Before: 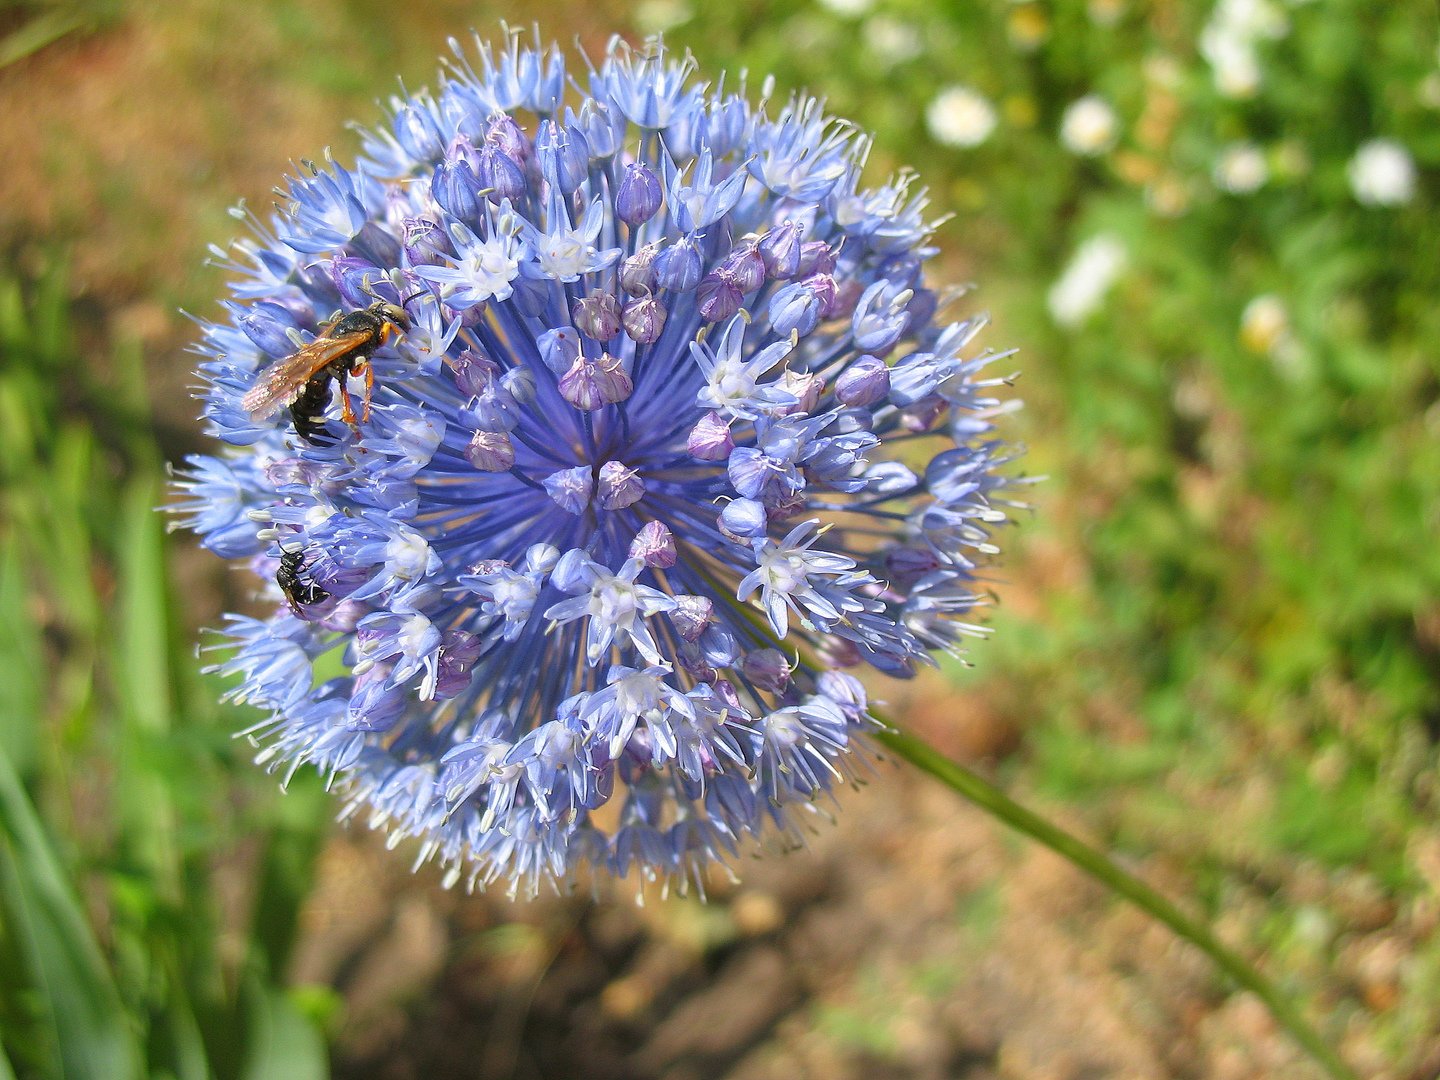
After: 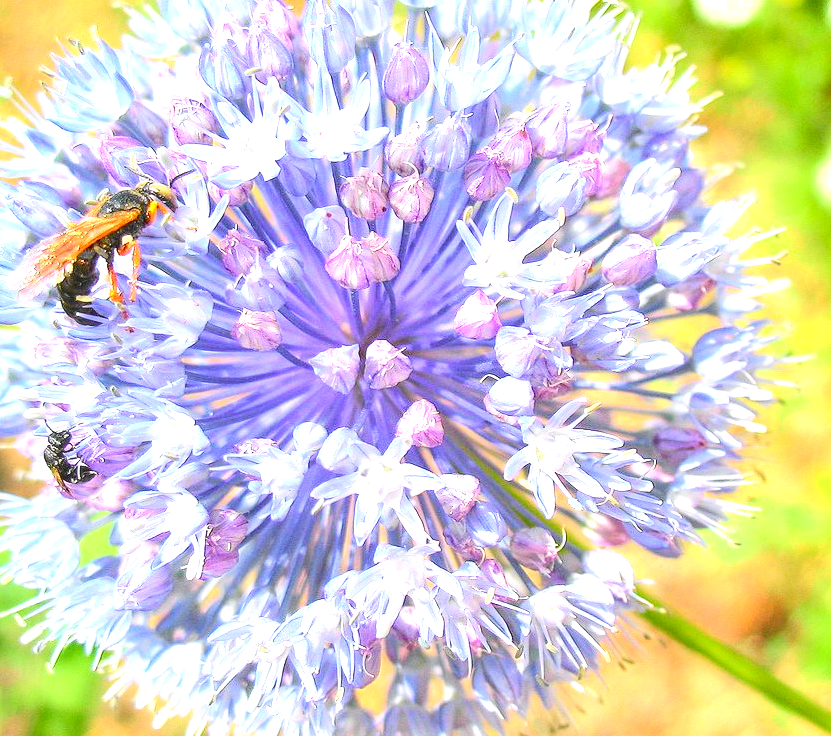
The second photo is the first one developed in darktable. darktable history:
crop: left 16.202%, top 11.208%, right 26.045%, bottom 20.557%
exposure: black level correction 0.001, exposure 1.398 EV, compensate exposure bias true, compensate highlight preservation false
base curve: preserve colors none
tone curve: curves: ch0 [(0, 0) (0.071, 0.047) (0.266, 0.26) (0.491, 0.552) (0.753, 0.818) (1, 0.983)]; ch1 [(0, 0) (0.346, 0.307) (0.408, 0.369) (0.463, 0.443) (0.482, 0.493) (0.502, 0.5) (0.517, 0.518) (0.55, 0.573) (0.597, 0.641) (0.651, 0.709) (1, 1)]; ch2 [(0, 0) (0.346, 0.34) (0.434, 0.46) (0.485, 0.494) (0.5, 0.494) (0.517, 0.506) (0.535, 0.545) (0.583, 0.634) (0.625, 0.686) (1, 1)], color space Lab, independent channels, preserve colors none
local contrast: detail 110%
